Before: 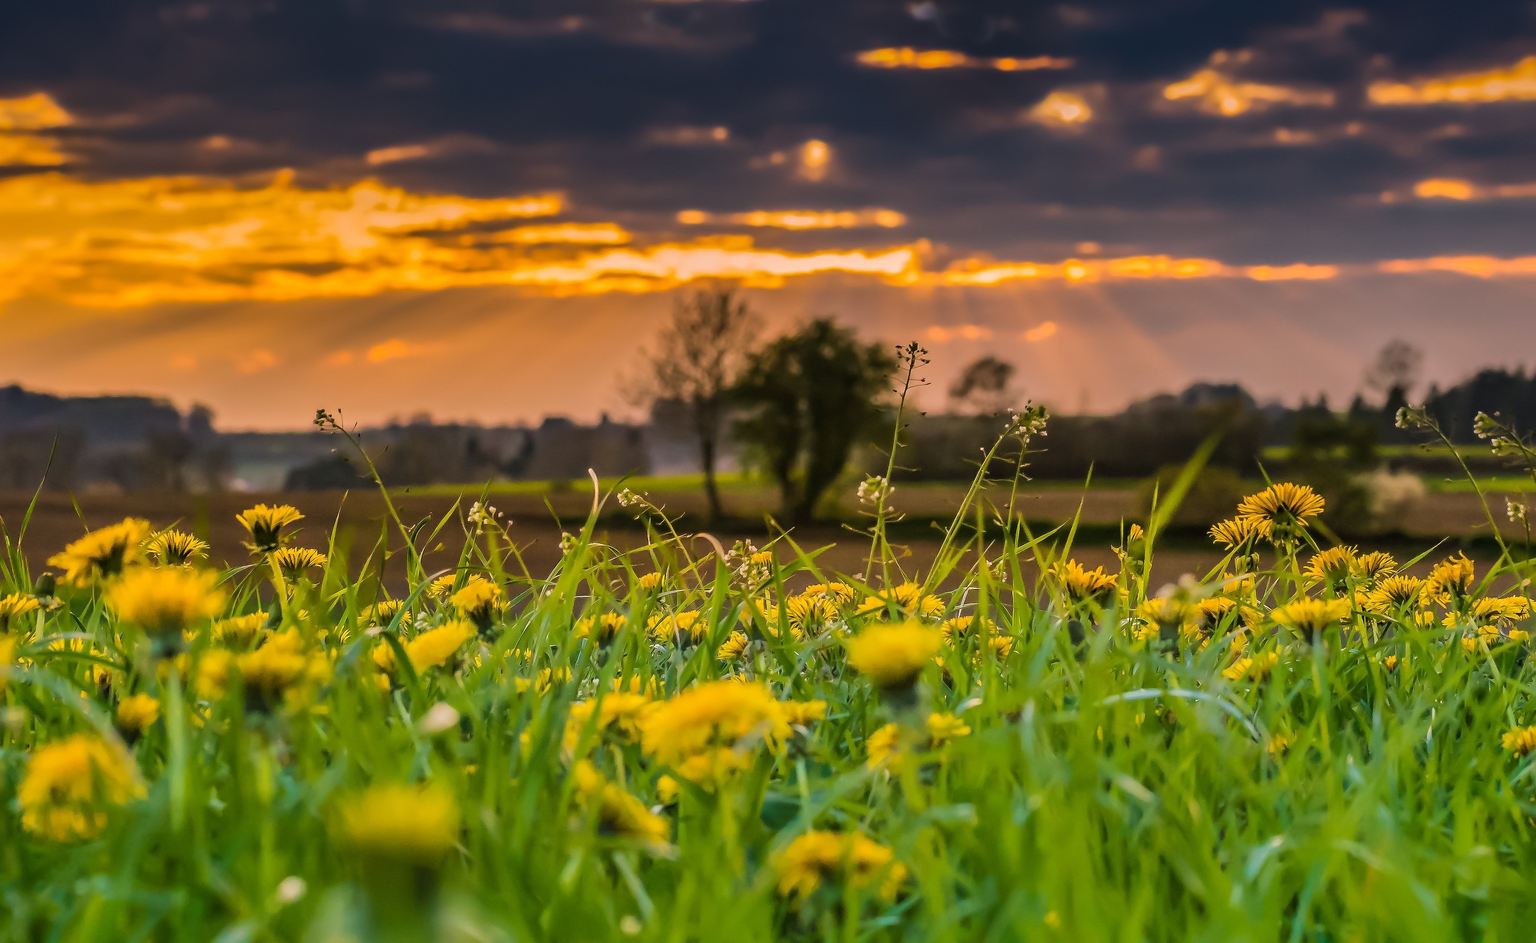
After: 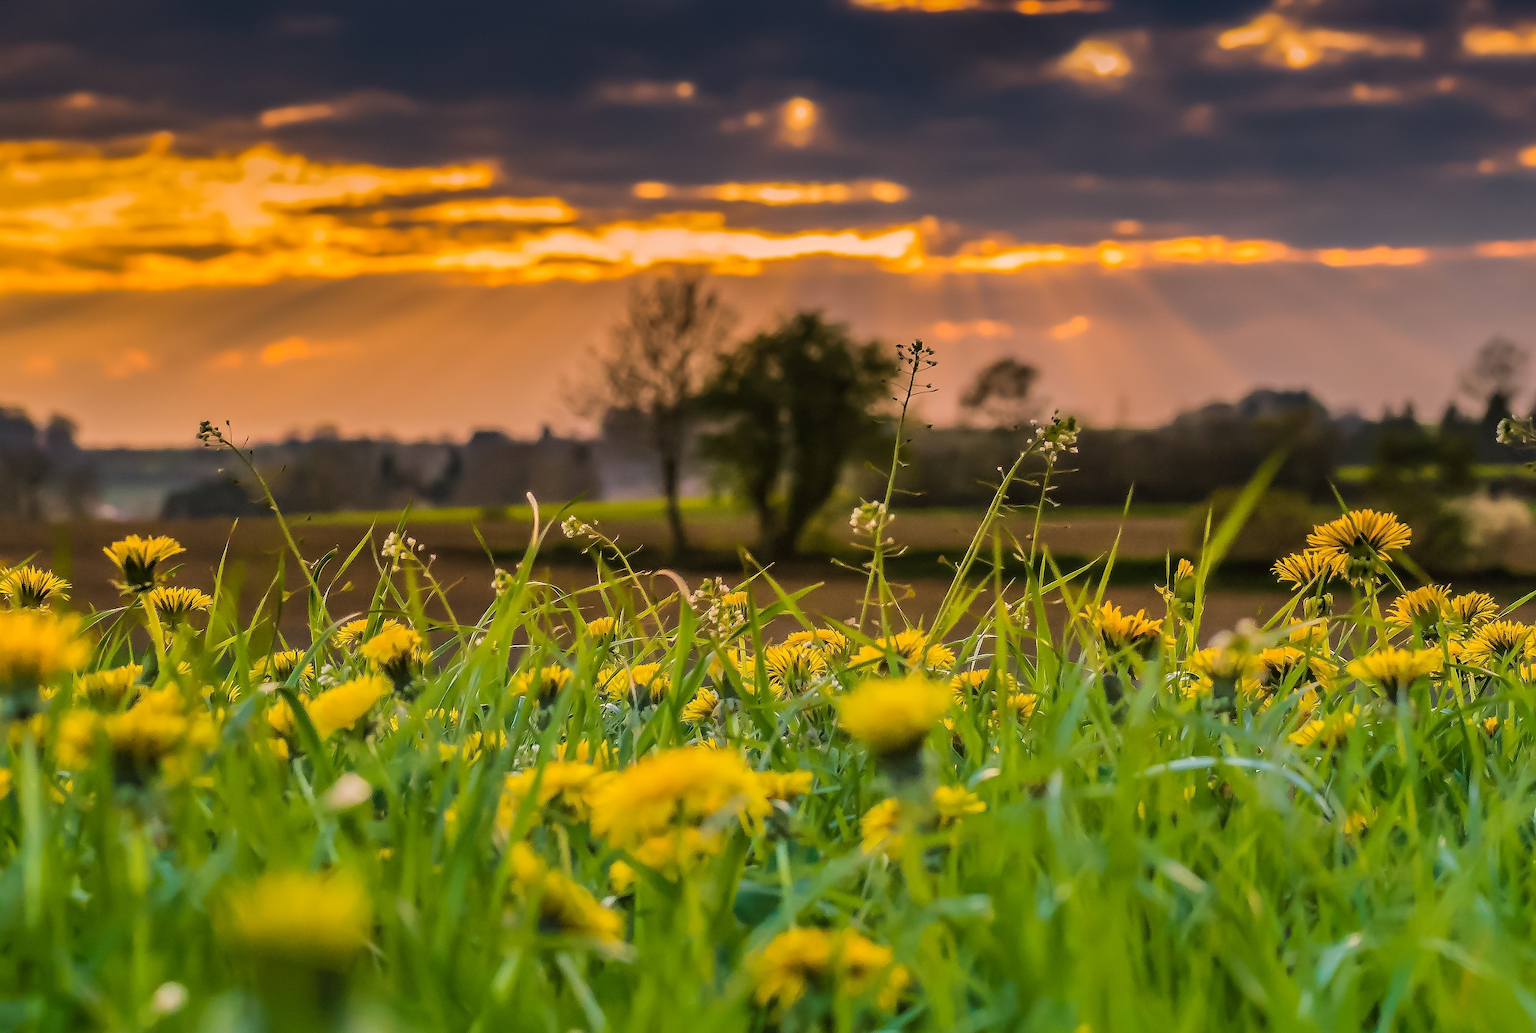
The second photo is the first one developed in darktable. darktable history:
exposure: compensate highlight preservation false
crop: left 9.797%, top 6.264%, right 6.959%, bottom 2.478%
